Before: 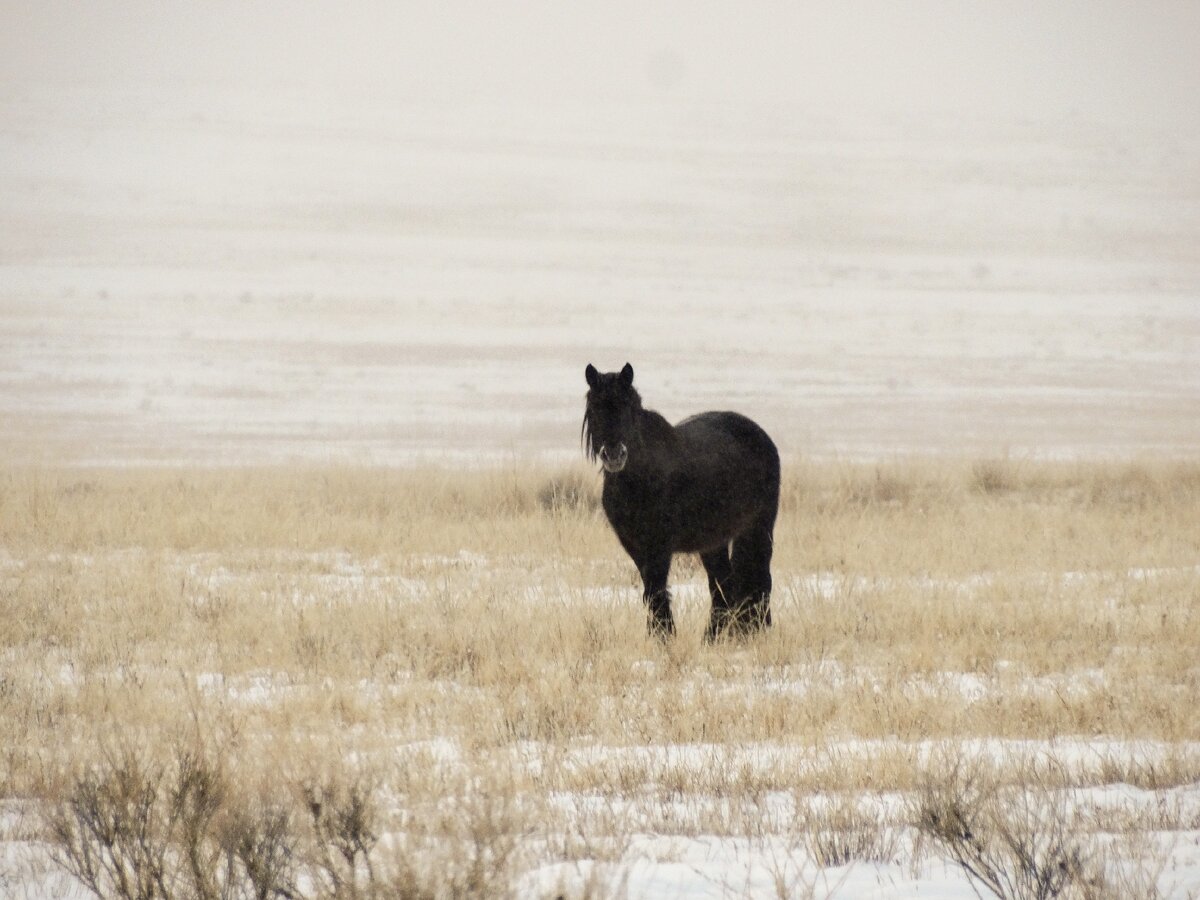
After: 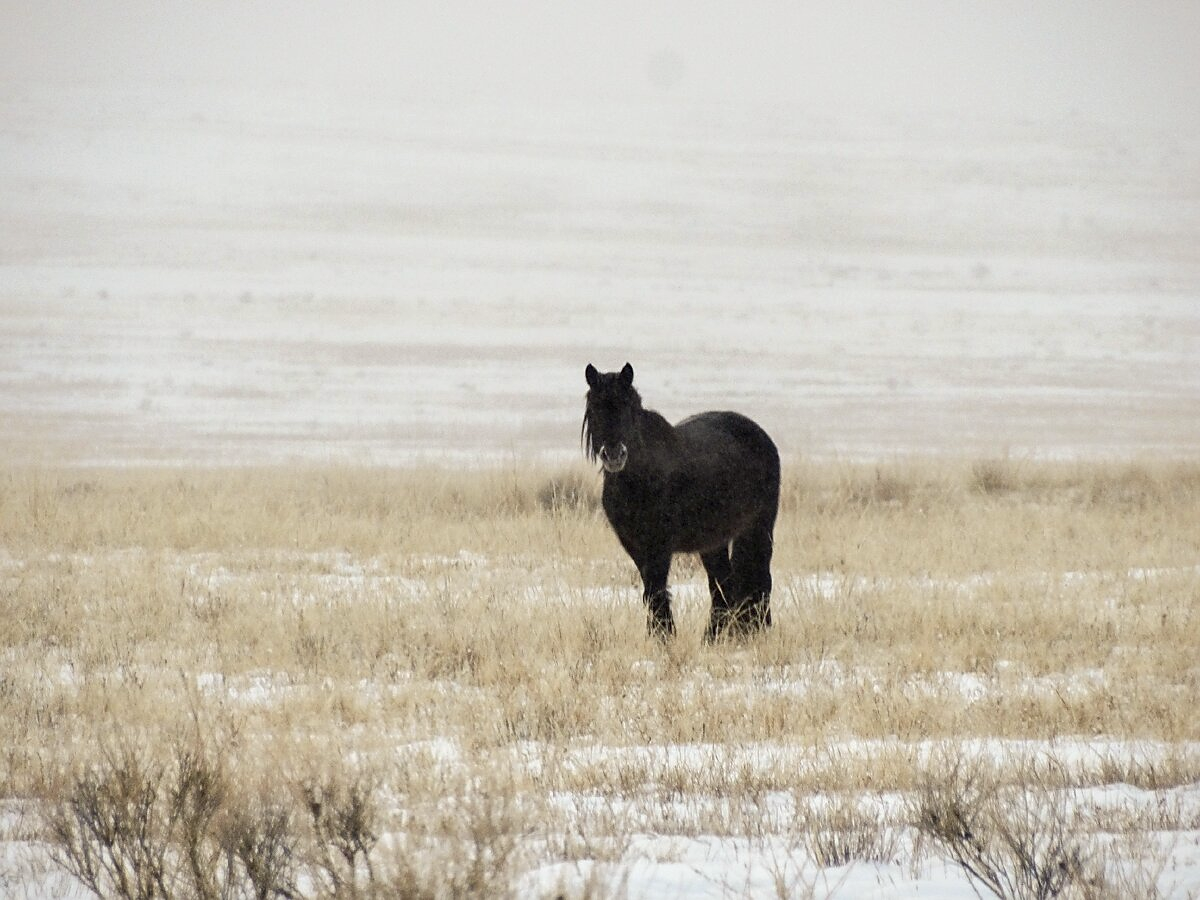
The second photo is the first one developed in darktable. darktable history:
sharpen: radius 1.864, amount 0.398, threshold 1.271
white balance: red 0.982, blue 1.018
local contrast: mode bilateral grid, contrast 20, coarseness 50, detail 120%, midtone range 0.2
